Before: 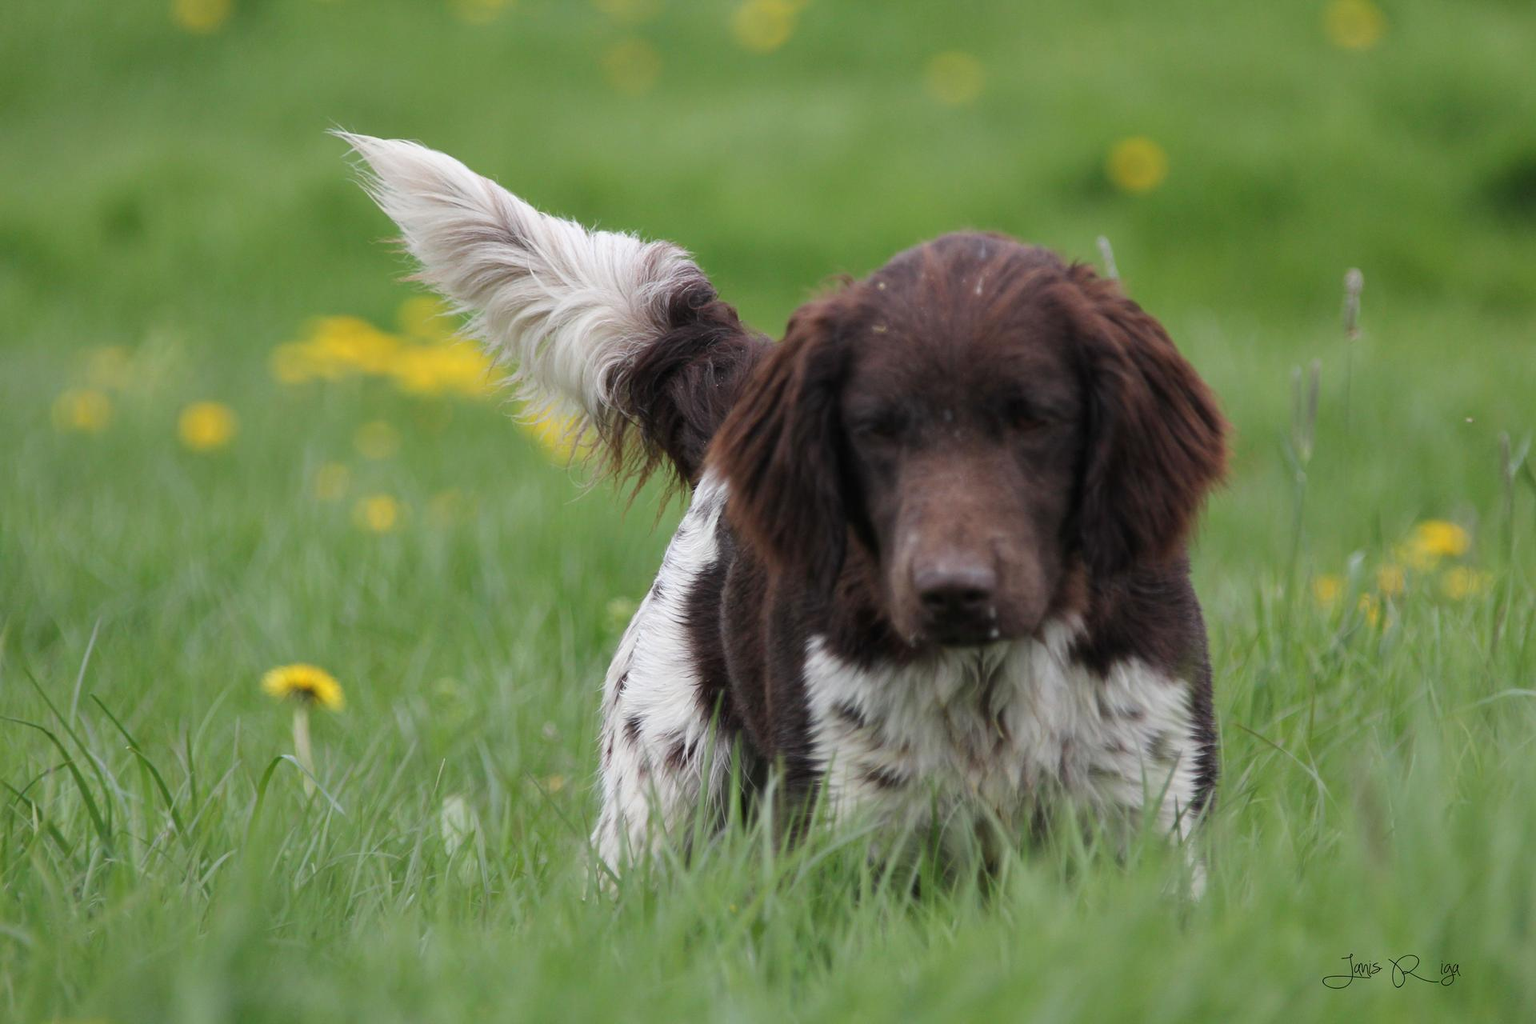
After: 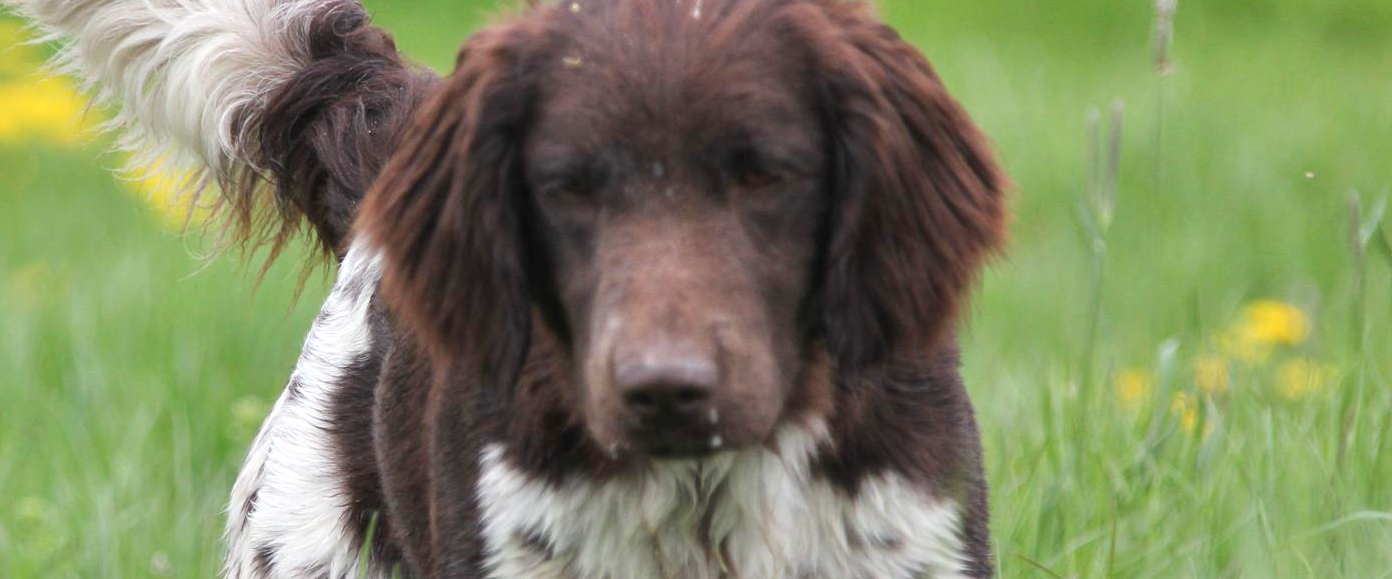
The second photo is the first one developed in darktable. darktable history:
tone equalizer: -8 EV -0.001 EV, -7 EV 0.003 EV, -6 EV -0.044 EV, -5 EV 0.016 EV, -4 EV -0.019 EV, -3 EV 0.027 EV, -2 EV -0.056 EV, -1 EV -0.308 EV, +0 EV -0.605 EV, mask exposure compensation -0.511 EV
exposure: black level correction 0, exposure 0.949 EV, compensate exposure bias true, compensate highlight preservation false
crop and rotate: left 27.482%, top 27.381%, bottom 27.318%
